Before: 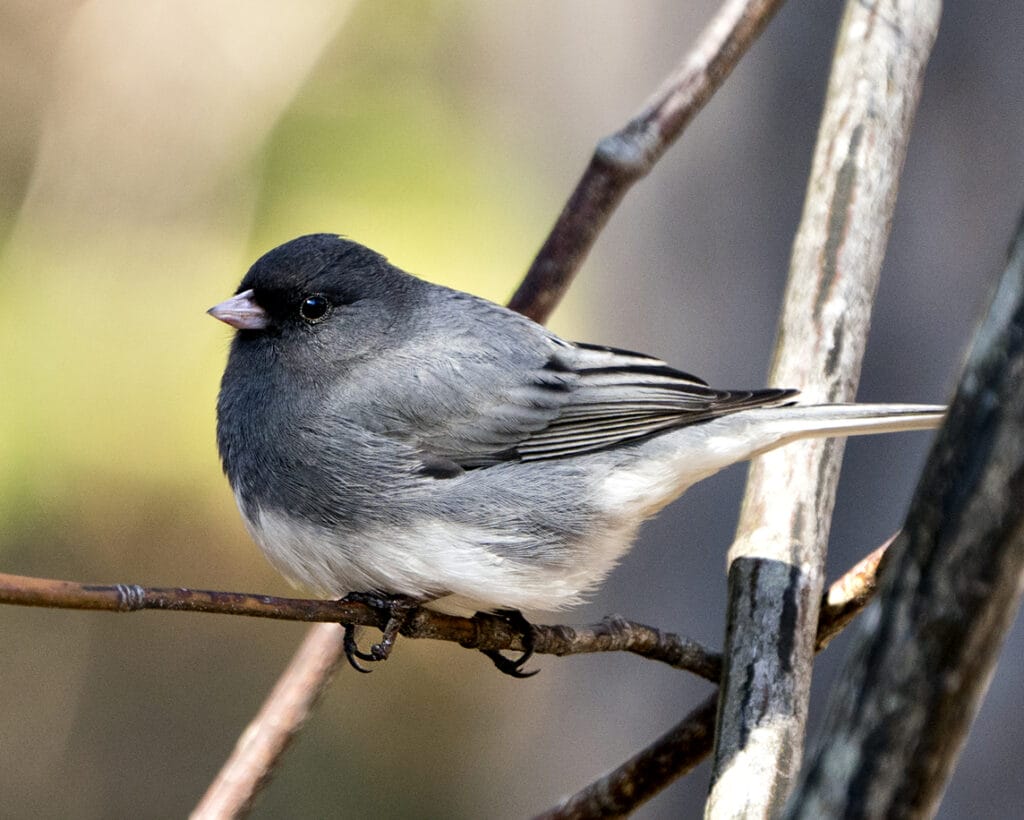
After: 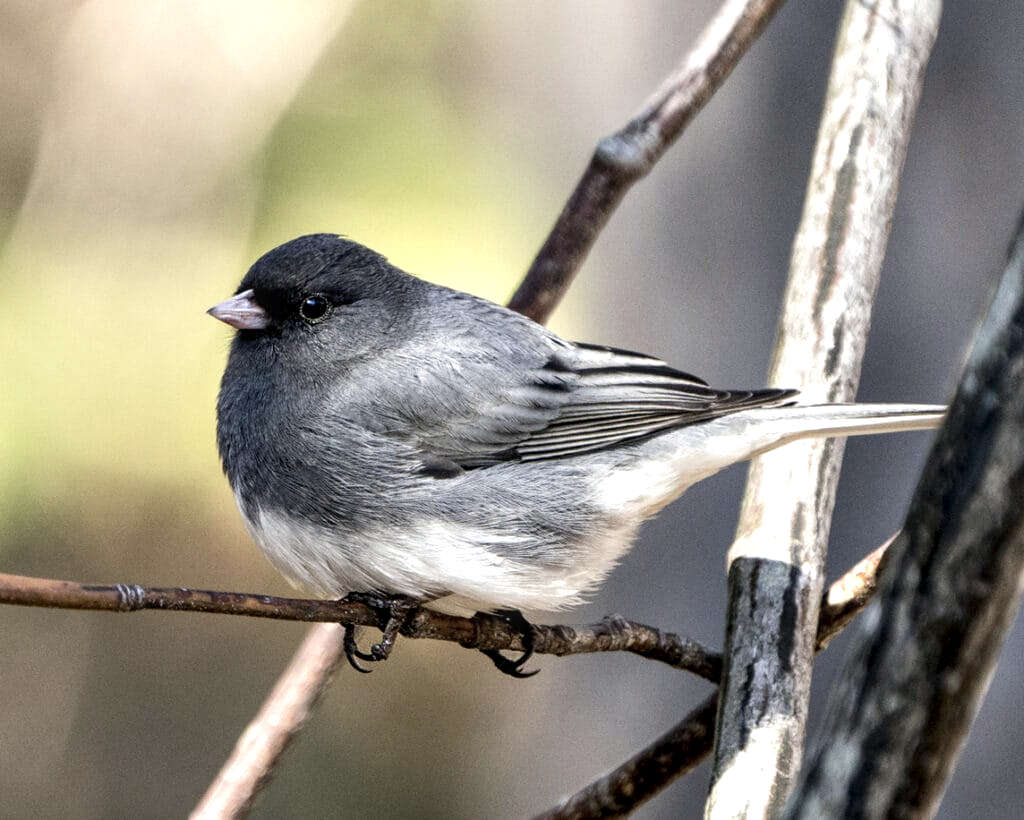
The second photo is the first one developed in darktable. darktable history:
exposure: exposure 0.3 EV, compensate highlight preservation false
color balance: input saturation 80.07%
local contrast: detail 130%
